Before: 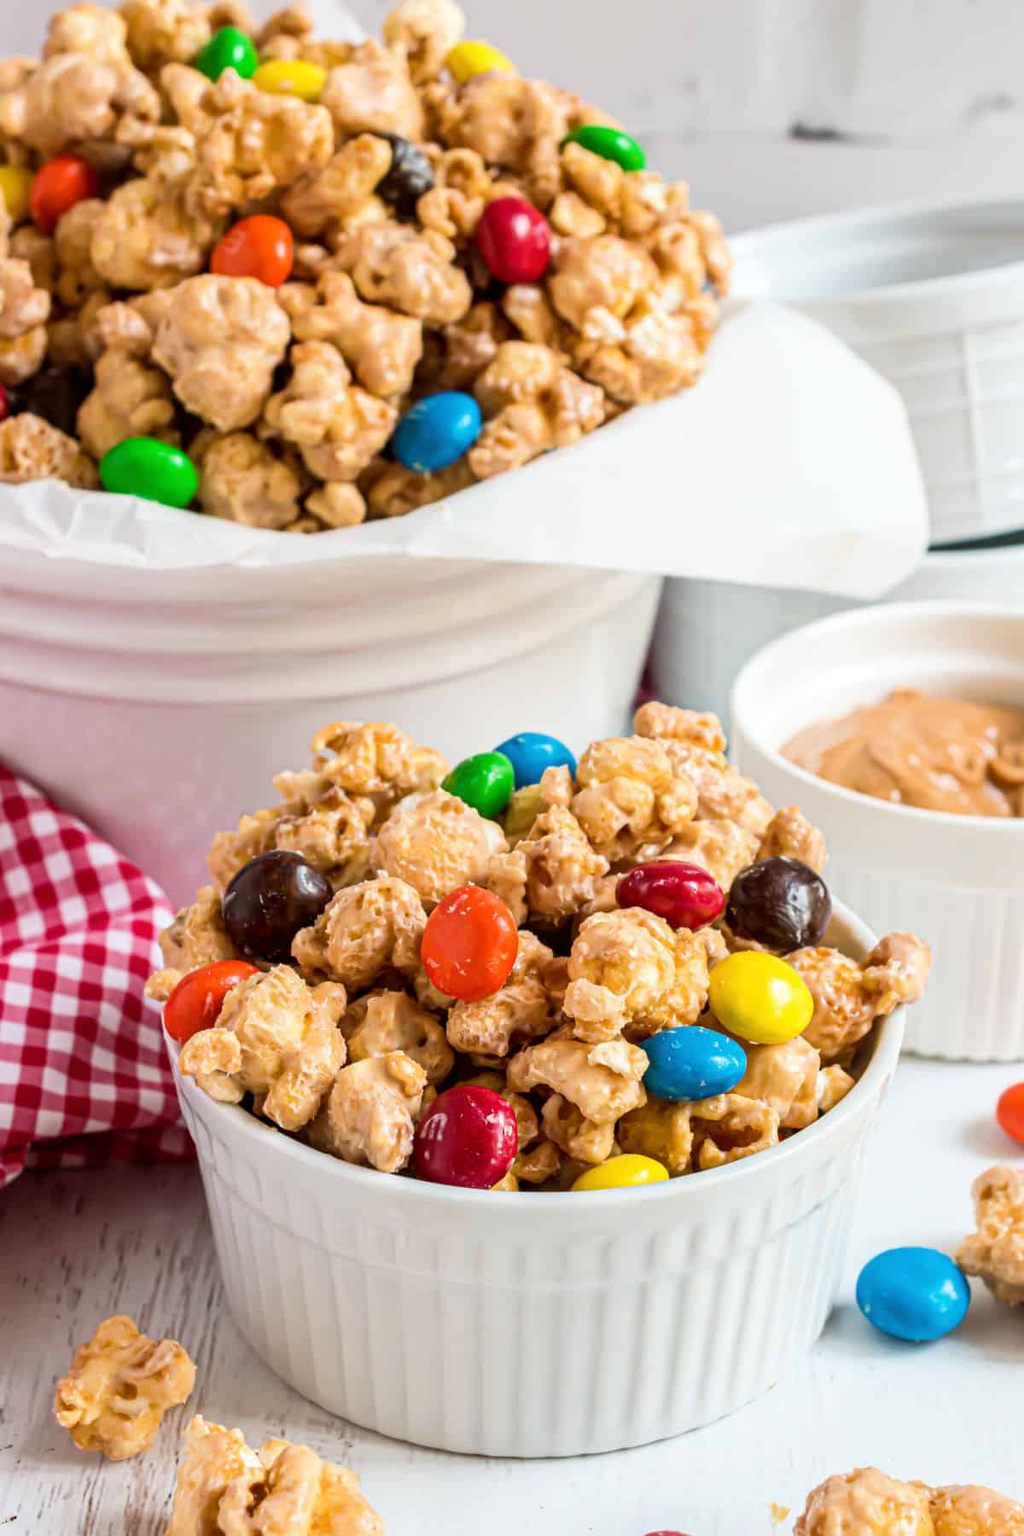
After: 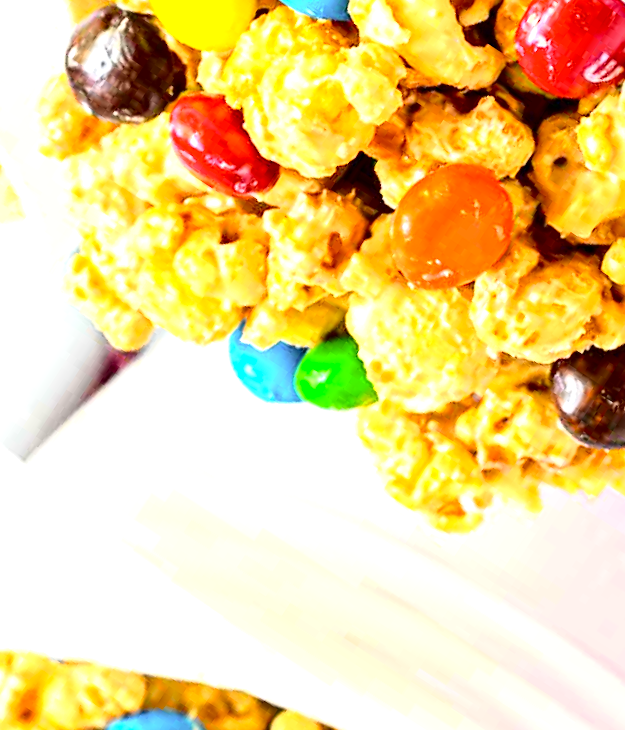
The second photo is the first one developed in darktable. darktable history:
exposure: black level correction 0.001, exposure 1.398 EV, compensate exposure bias true, compensate highlight preservation false
tone curve: curves: ch0 [(0, 0) (0.136, 0.071) (0.346, 0.366) (0.489, 0.573) (0.66, 0.748) (0.858, 0.926) (1, 0.977)]; ch1 [(0, 0) (0.353, 0.344) (0.45, 0.46) (0.498, 0.498) (0.521, 0.512) (0.563, 0.559) (0.592, 0.605) (0.641, 0.673) (1, 1)]; ch2 [(0, 0) (0.333, 0.346) (0.375, 0.375) (0.424, 0.43) (0.476, 0.492) (0.502, 0.502) (0.524, 0.531) (0.579, 0.61) (0.612, 0.644) (0.641, 0.722) (1, 1)], color space Lab, independent channels, preserve colors none
crop and rotate: angle 146.84°, left 9.1%, top 15.673%, right 4.433%, bottom 17.013%
sharpen: amount 0.209
